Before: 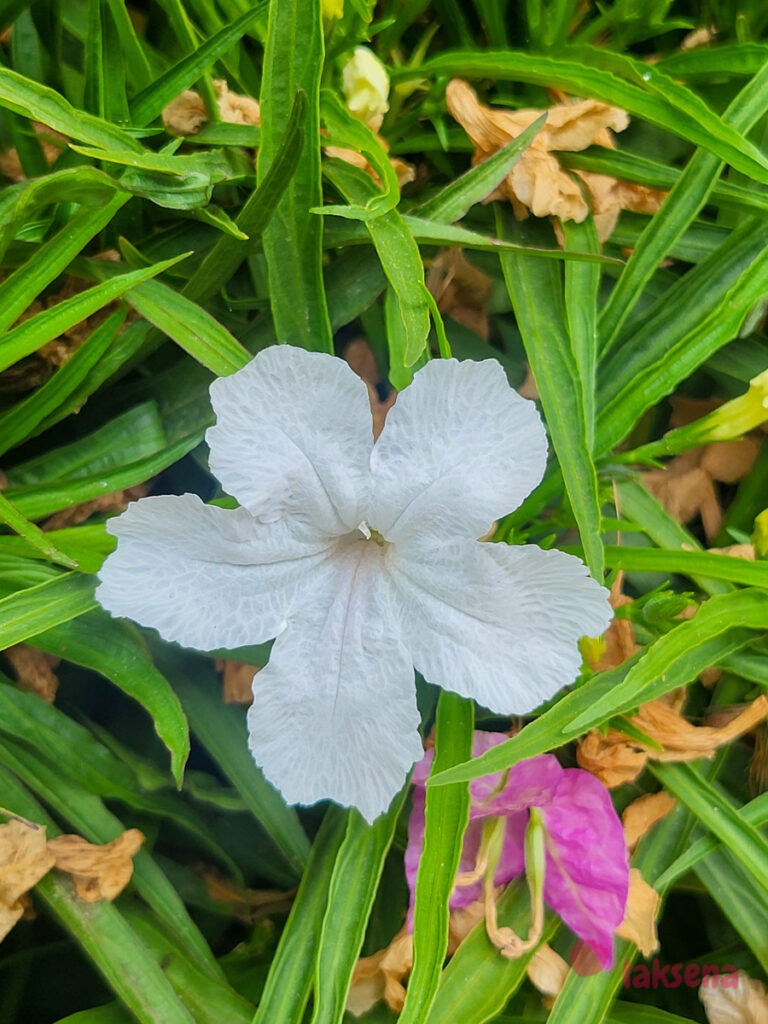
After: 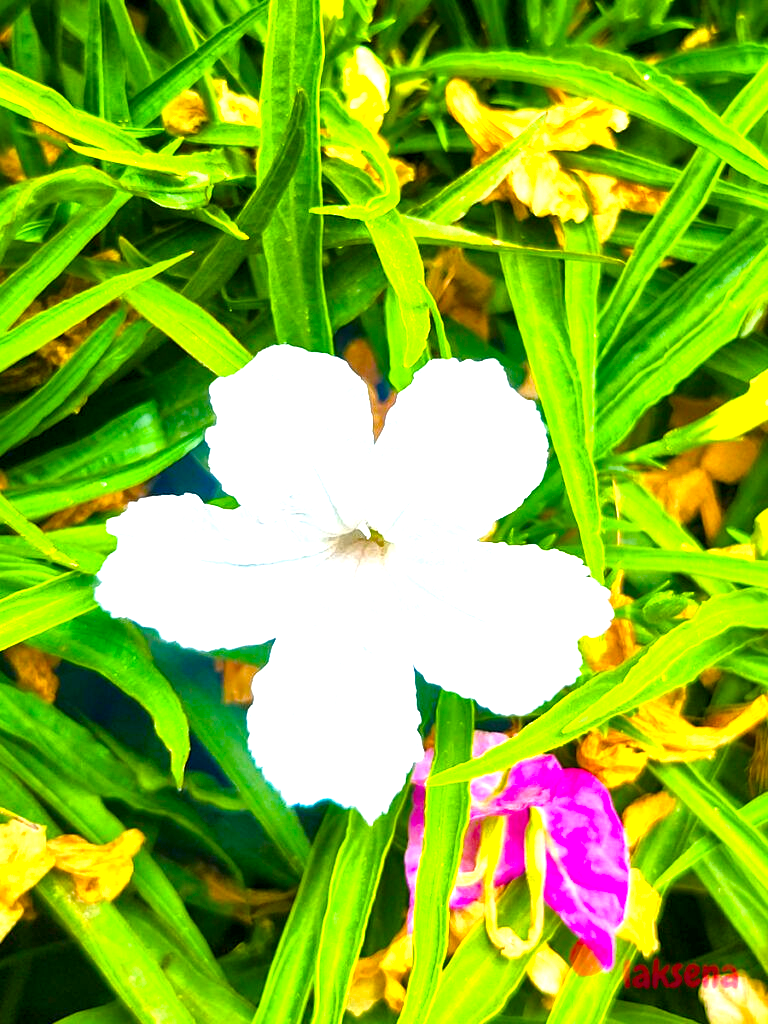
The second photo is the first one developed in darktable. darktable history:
exposure: black level correction 0, exposure 1.1 EV, compensate exposure bias true, compensate highlight preservation false
local contrast: mode bilateral grid, contrast 25, coarseness 47, detail 151%, midtone range 0.2
white balance: red 1.009, blue 0.985
color balance rgb: linear chroma grading › shadows 10%, linear chroma grading › highlights 10%, linear chroma grading › global chroma 15%, linear chroma grading › mid-tones 15%, perceptual saturation grading › global saturation 40%, perceptual saturation grading › highlights -25%, perceptual saturation grading › mid-tones 35%, perceptual saturation grading › shadows 35%, perceptual brilliance grading › global brilliance 11.29%, global vibrance 11.29%
